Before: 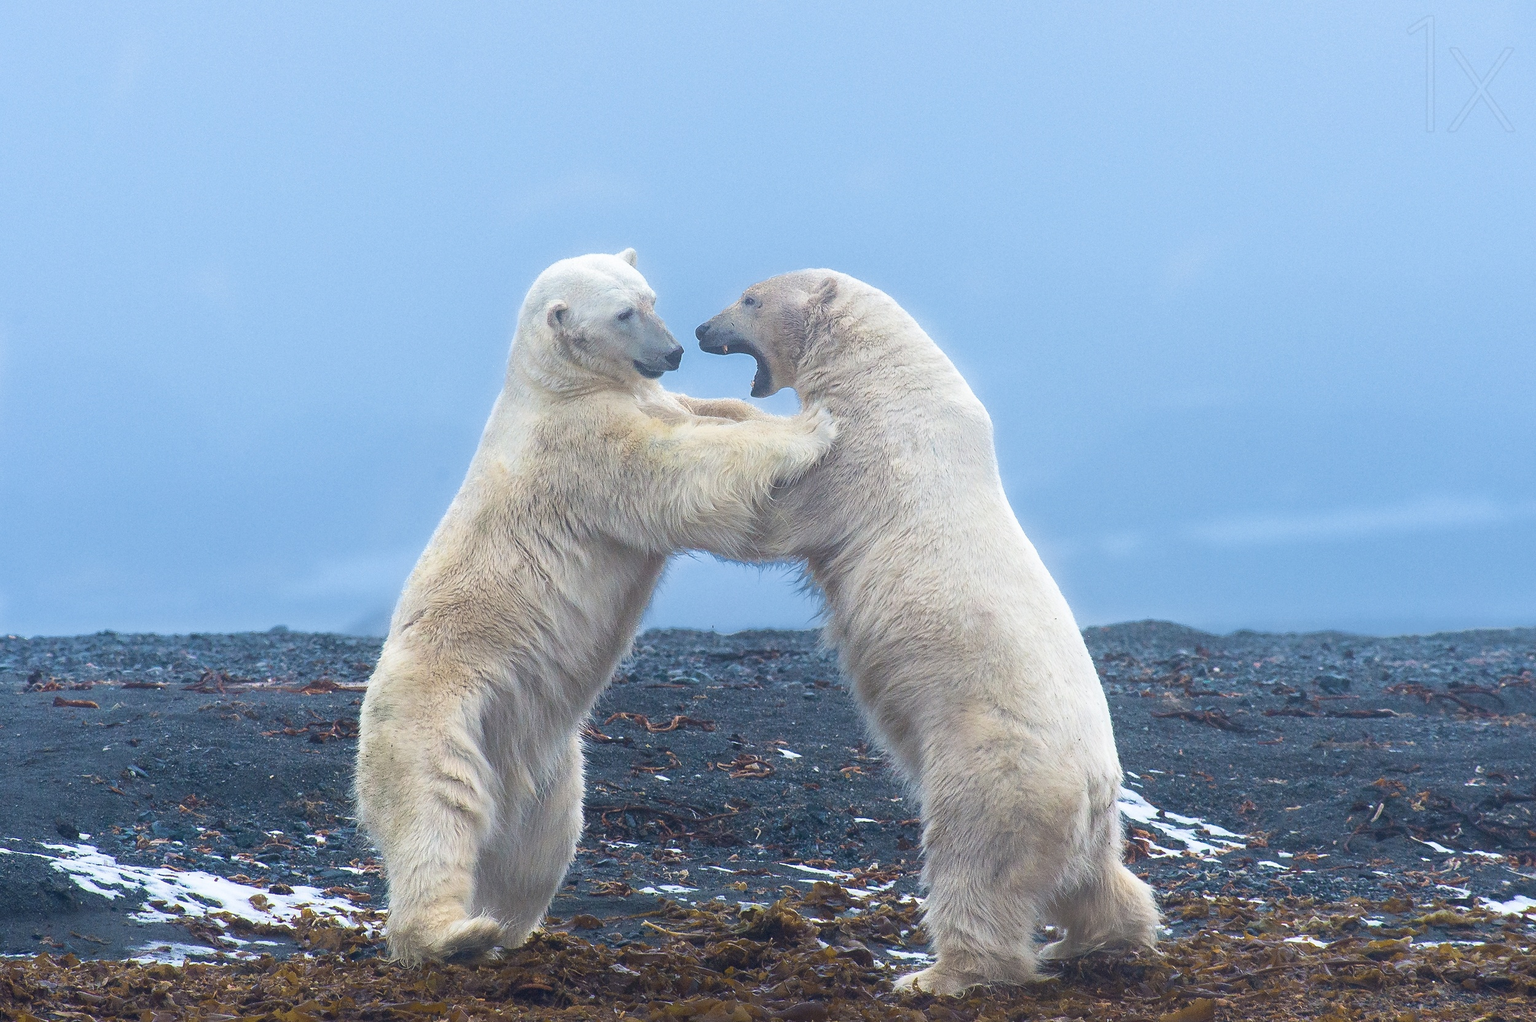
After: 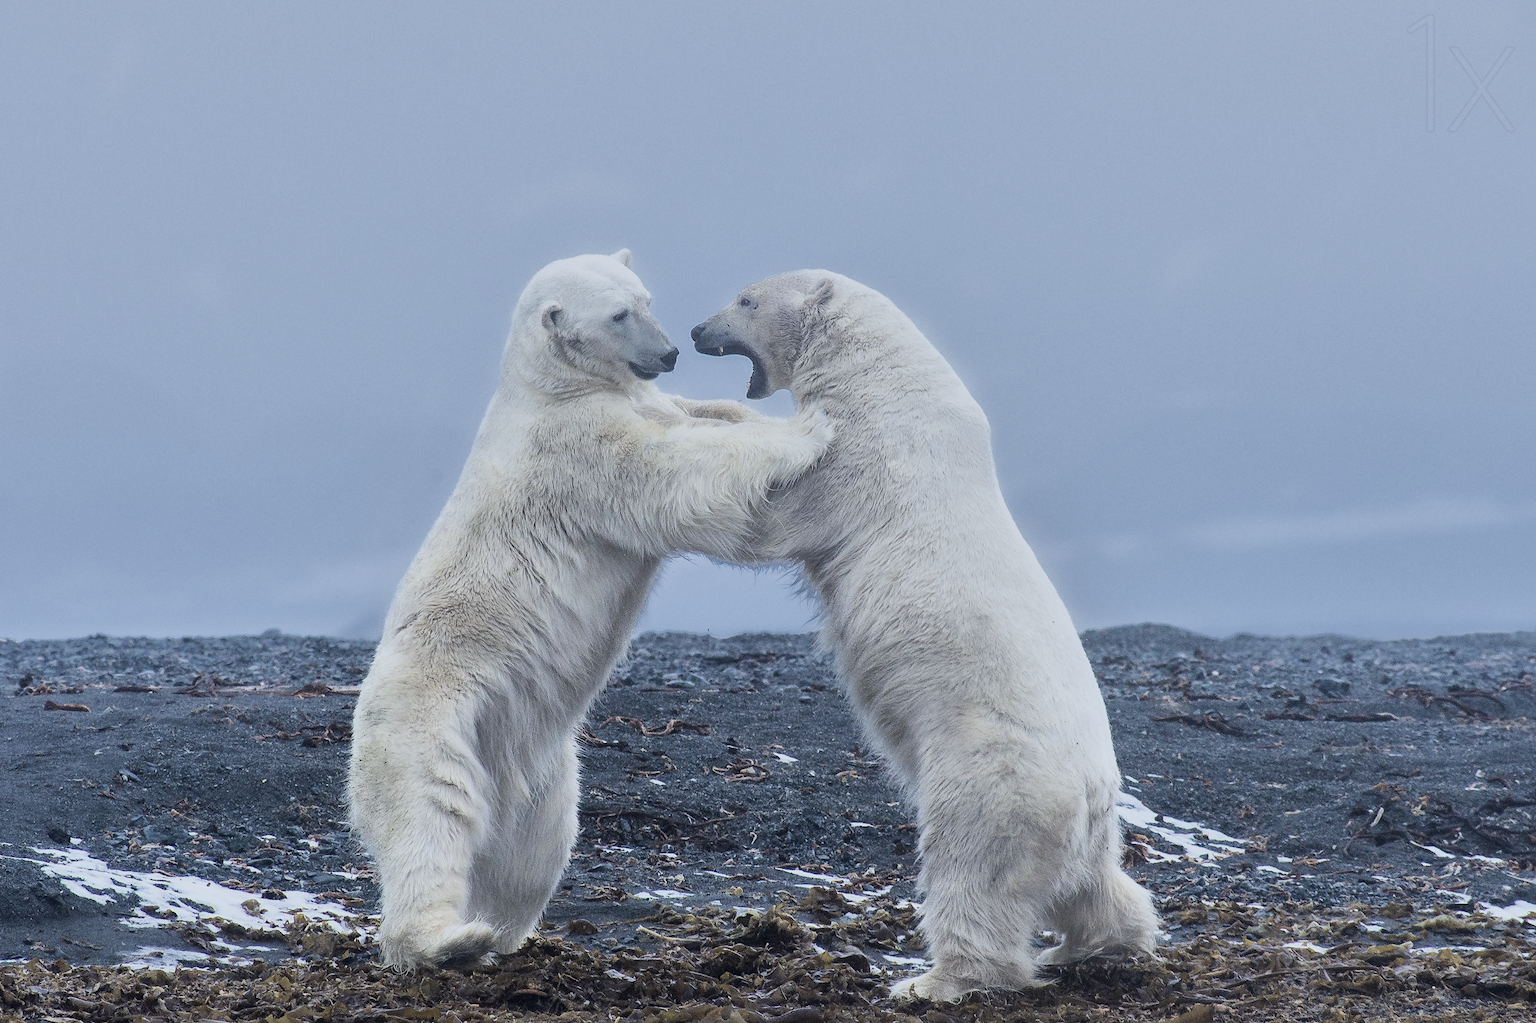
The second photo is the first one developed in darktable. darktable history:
contrast brightness saturation: contrast 0.1, saturation -0.36
crop and rotate: left 0.614%, top 0.179%, bottom 0.309%
white balance: red 0.924, blue 1.095
tone equalizer: -8 EV -0.417 EV, -7 EV -0.389 EV, -6 EV -0.333 EV, -5 EV -0.222 EV, -3 EV 0.222 EV, -2 EV 0.333 EV, -1 EV 0.389 EV, +0 EV 0.417 EV, edges refinement/feathering 500, mask exposure compensation -1.57 EV, preserve details no
filmic rgb: black relative exposure -7.65 EV, white relative exposure 4.56 EV, hardness 3.61
shadows and highlights: highlights color adjustment 0%, soften with gaussian
